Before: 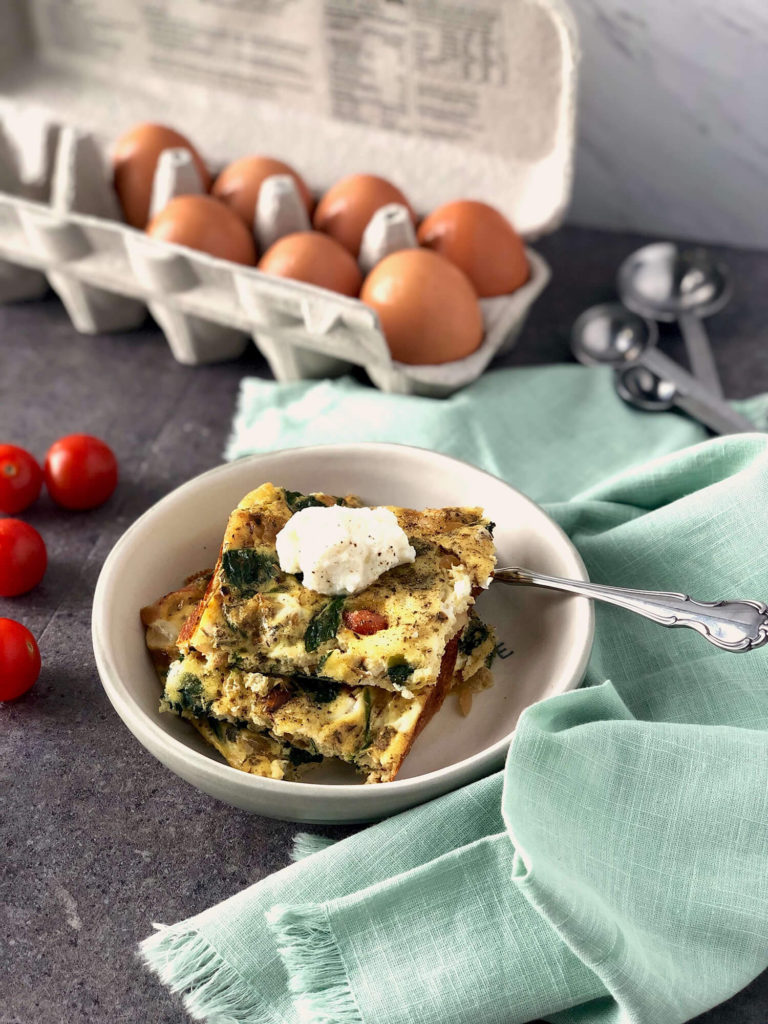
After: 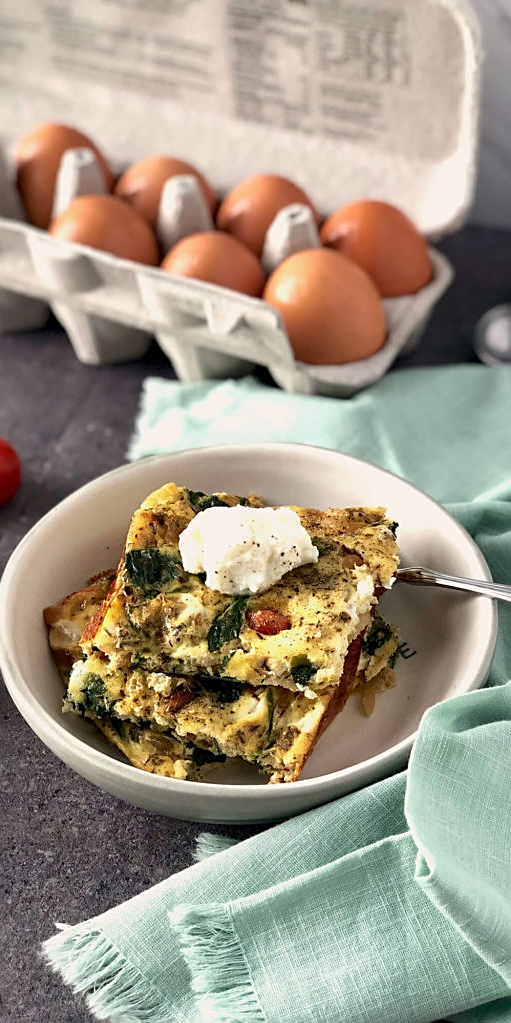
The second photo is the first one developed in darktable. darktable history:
crop and rotate: left 12.648%, right 20.685%
sharpen: on, module defaults
